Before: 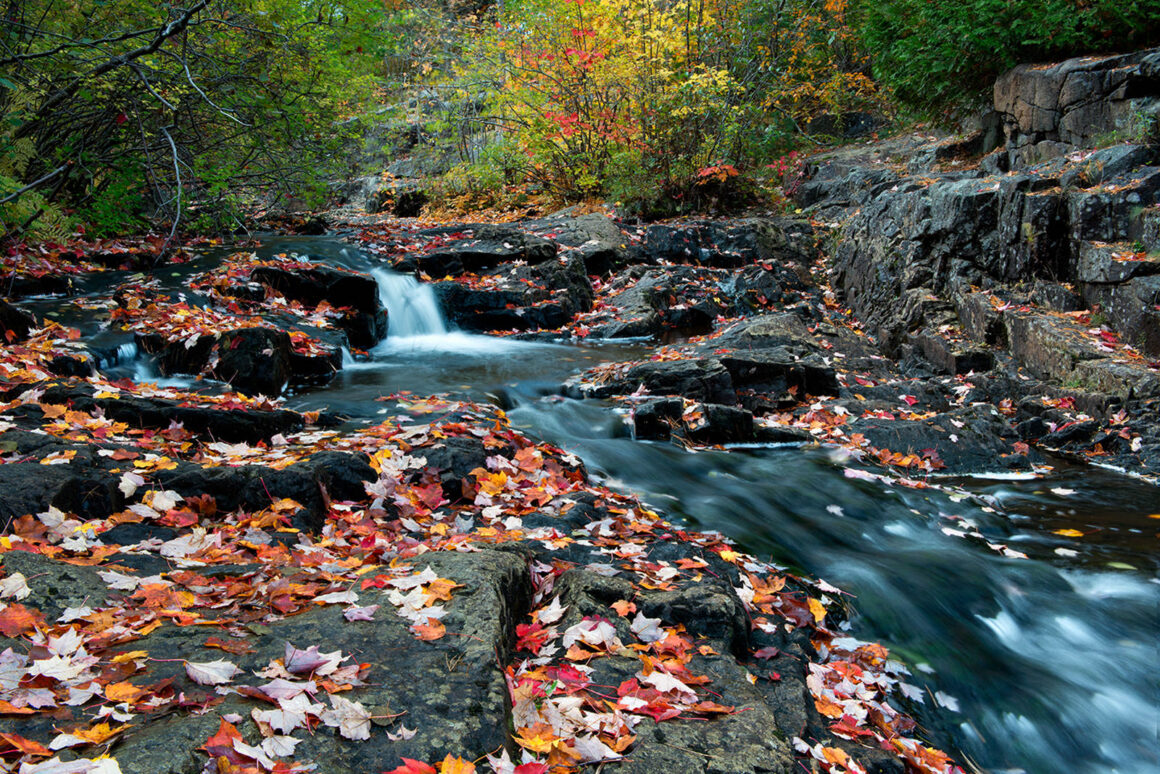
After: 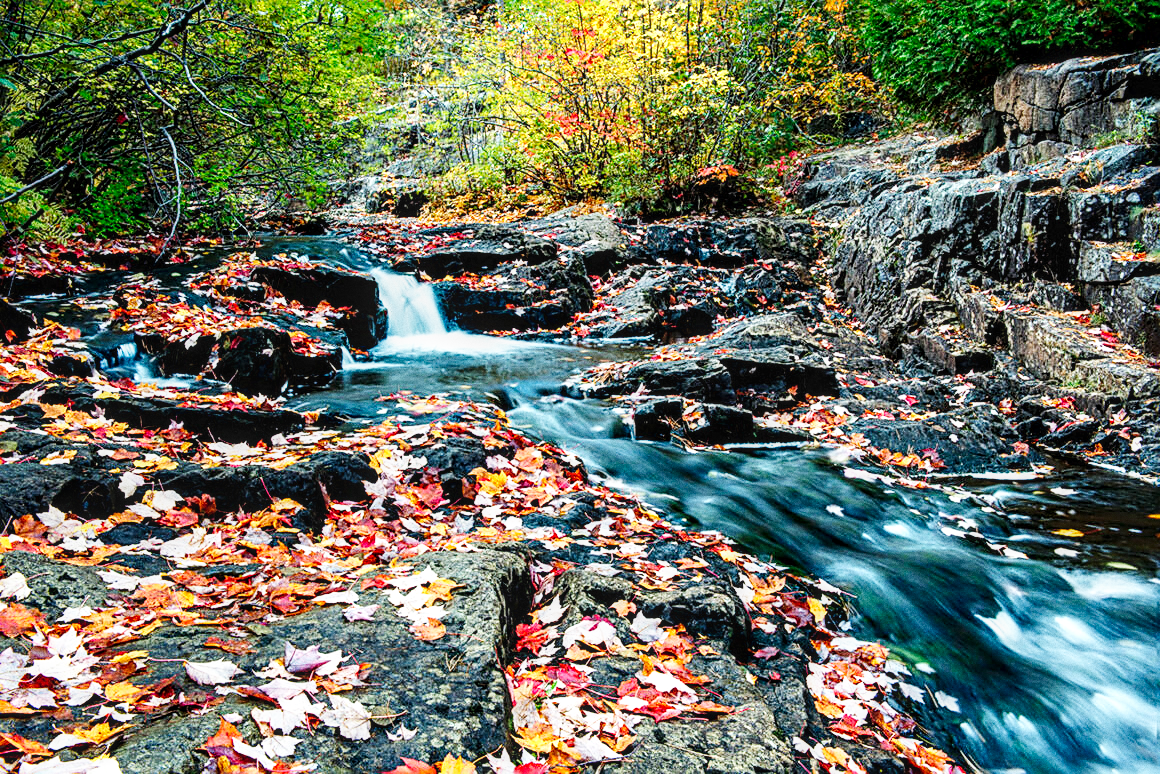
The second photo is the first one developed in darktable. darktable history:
local contrast: detail 130%
grain: coarseness 0.09 ISO
sharpen: on, module defaults
base curve: curves: ch0 [(0, 0.003) (0.001, 0.002) (0.006, 0.004) (0.02, 0.022) (0.048, 0.086) (0.094, 0.234) (0.162, 0.431) (0.258, 0.629) (0.385, 0.8) (0.548, 0.918) (0.751, 0.988) (1, 1)], preserve colors none
